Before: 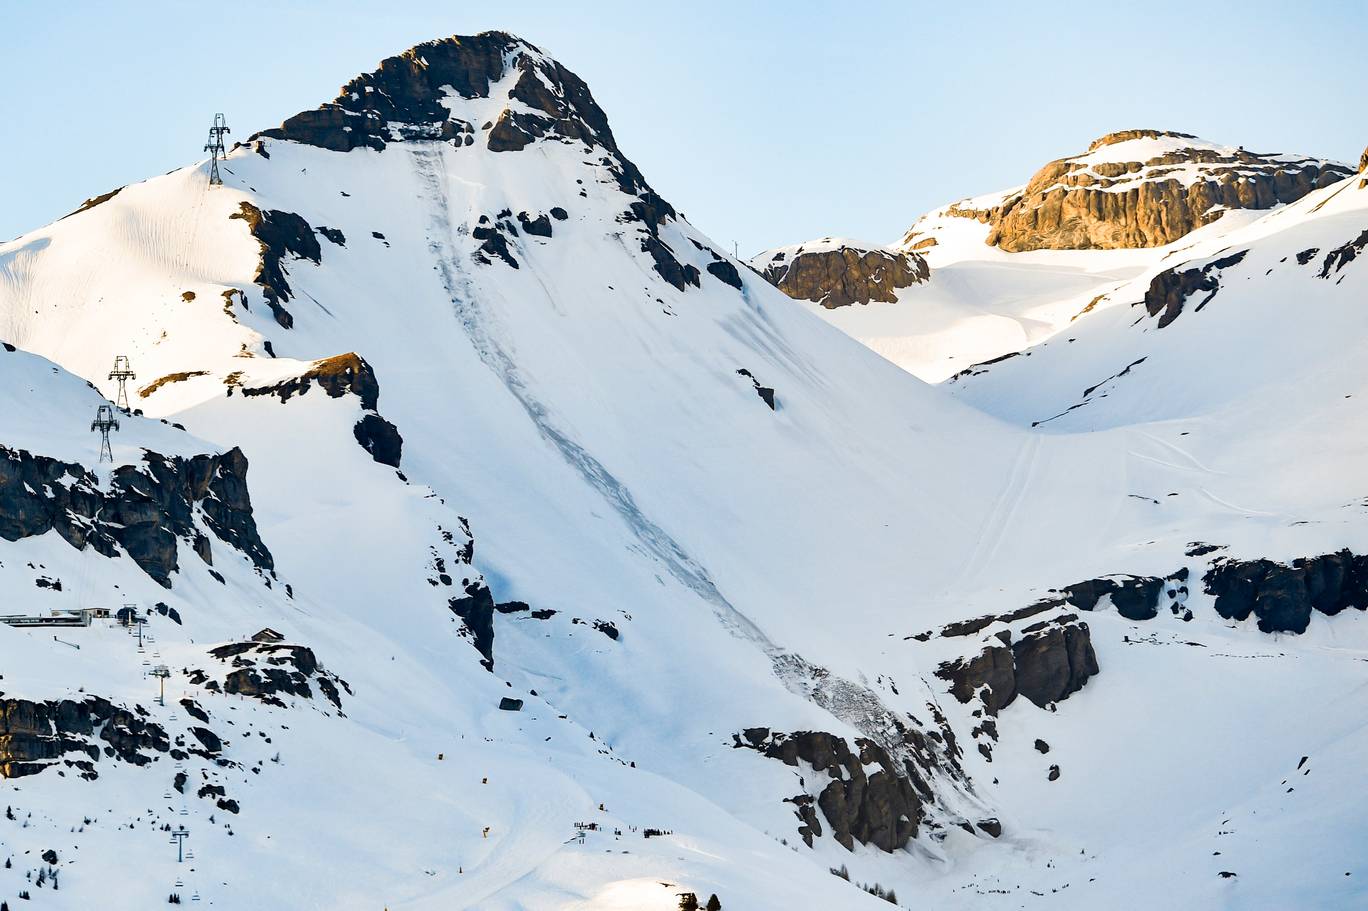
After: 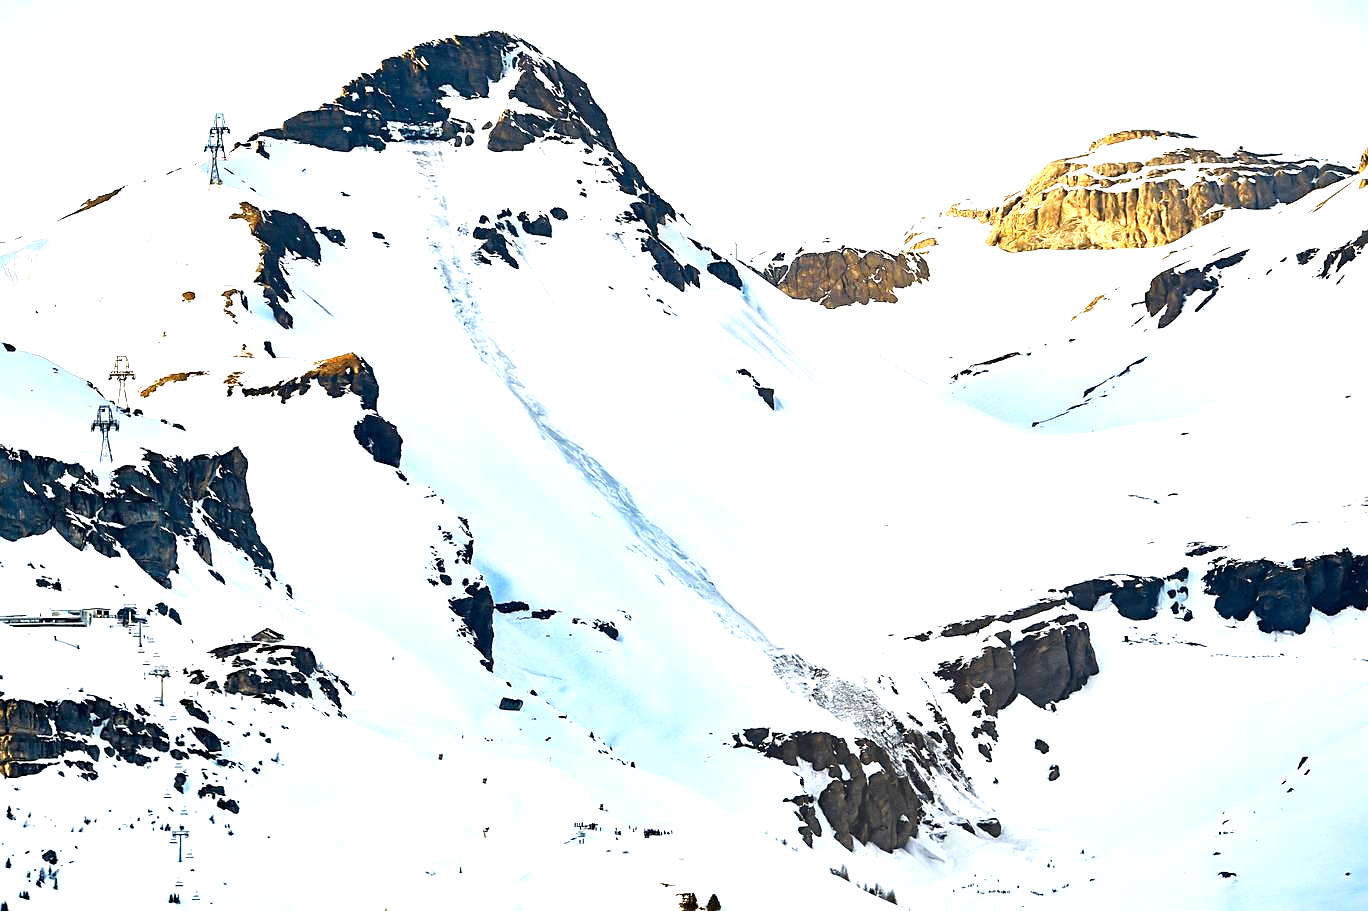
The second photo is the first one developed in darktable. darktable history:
exposure: exposure 1 EV, compensate exposure bias true, compensate highlight preservation false
sharpen: radius 1.912, amount 0.401, threshold 1.574
